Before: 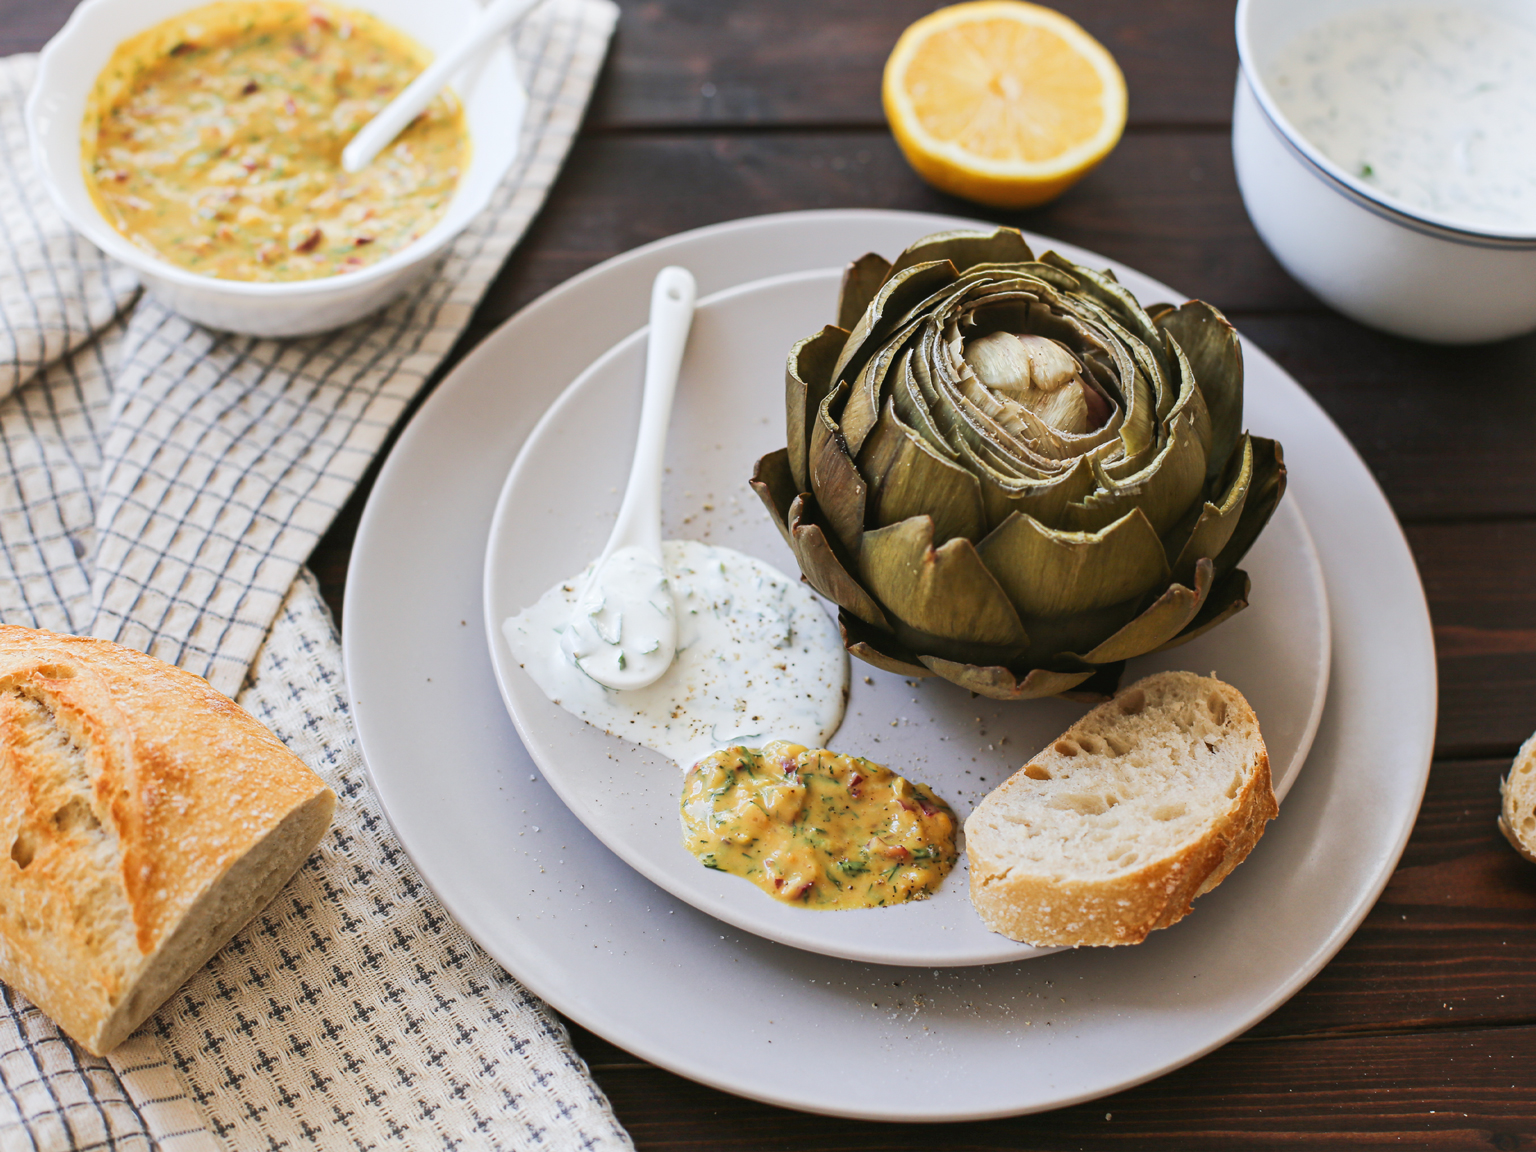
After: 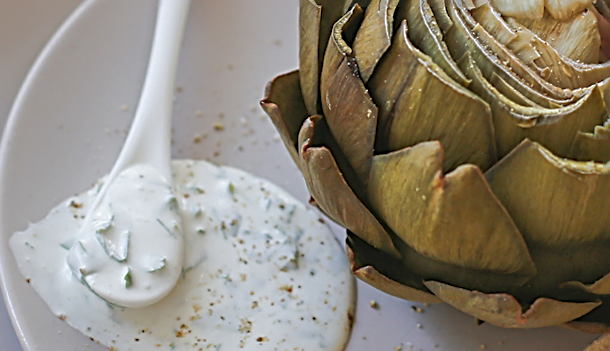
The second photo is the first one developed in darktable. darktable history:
crop: left 31.751%, top 32.172%, right 27.8%, bottom 35.83%
rotate and perspective: rotation 1.57°, crop left 0.018, crop right 0.982, crop top 0.039, crop bottom 0.961
shadows and highlights: shadows 60, highlights -60
sharpen: radius 2.543, amount 0.636
